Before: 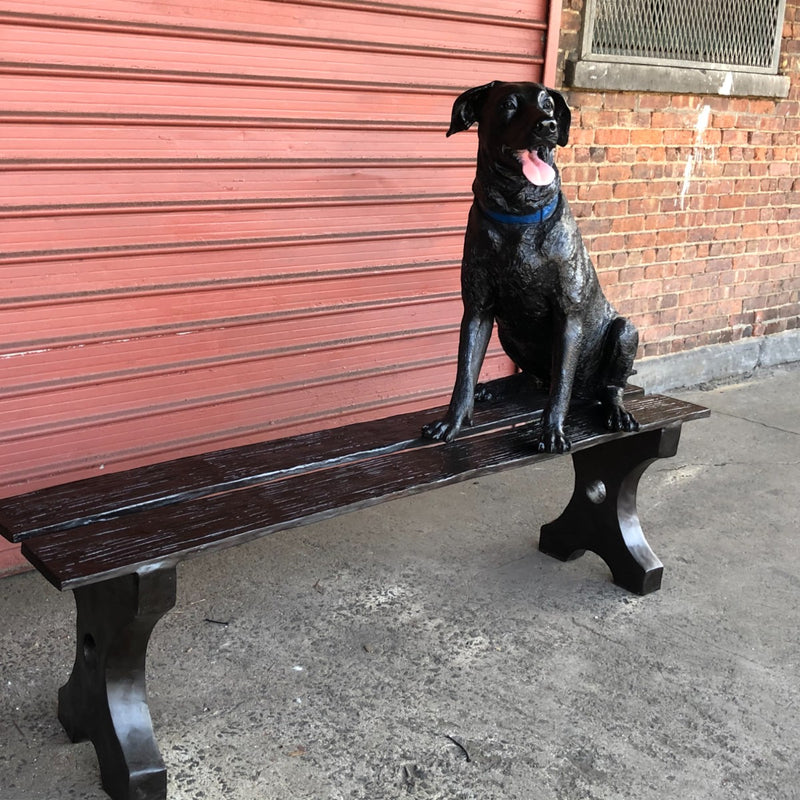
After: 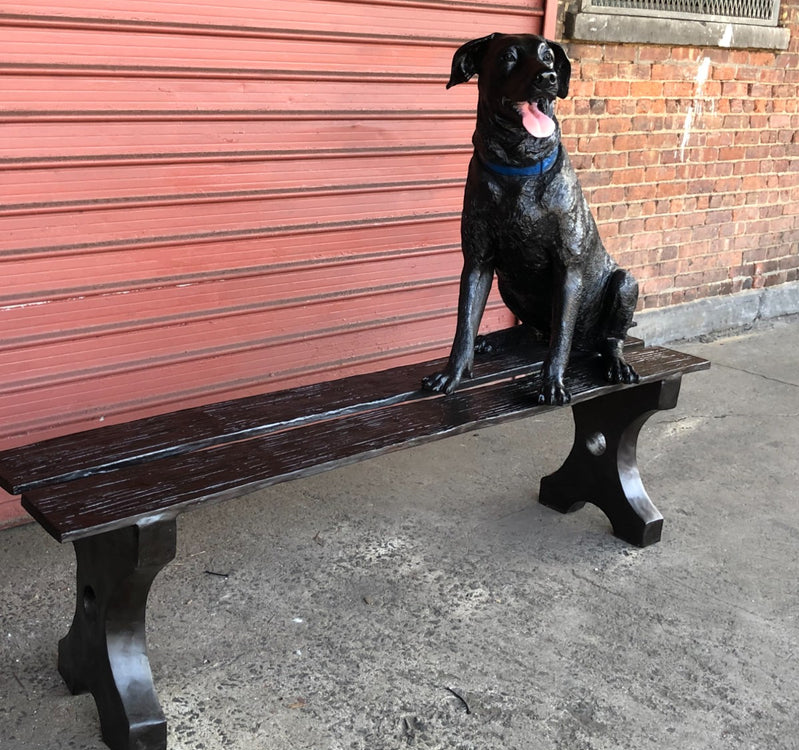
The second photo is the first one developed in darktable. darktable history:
crop and rotate: top 6.215%
